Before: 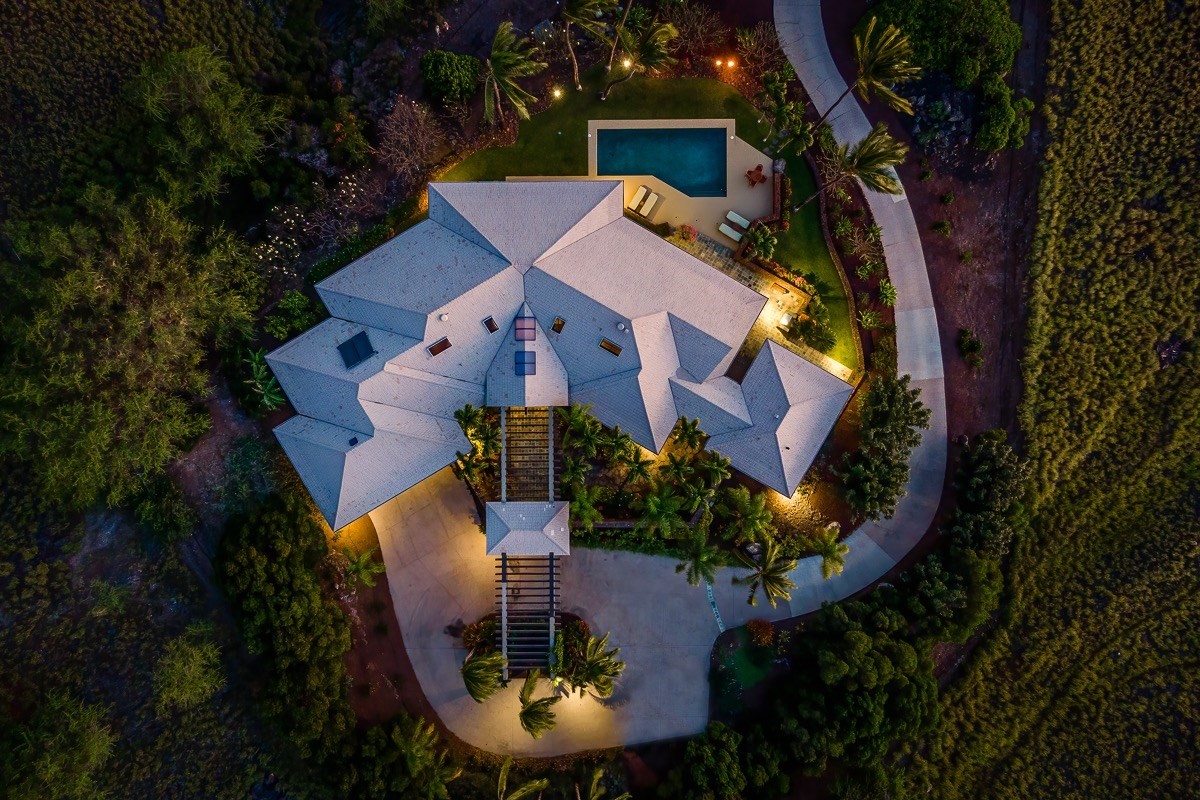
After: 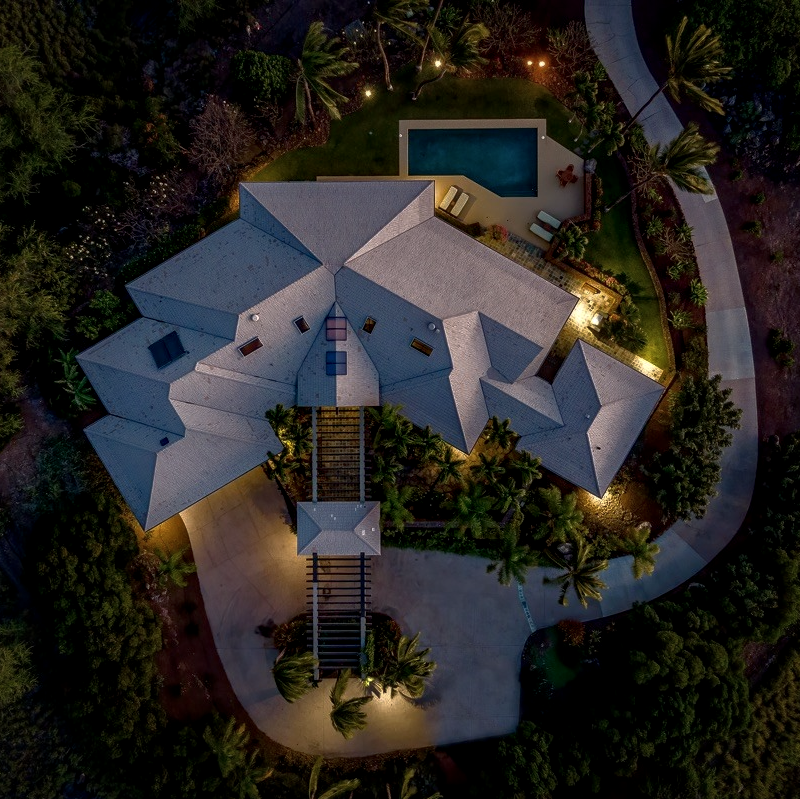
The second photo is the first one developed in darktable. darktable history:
local contrast: highlights 35%, detail 135%
exposure: compensate highlight preservation false
crop and rotate: left 15.754%, right 17.579%
base curve: curves: ch0 [(0, 0) (0.564, 0.291) (0.802, 0.731) (1, 1)]
